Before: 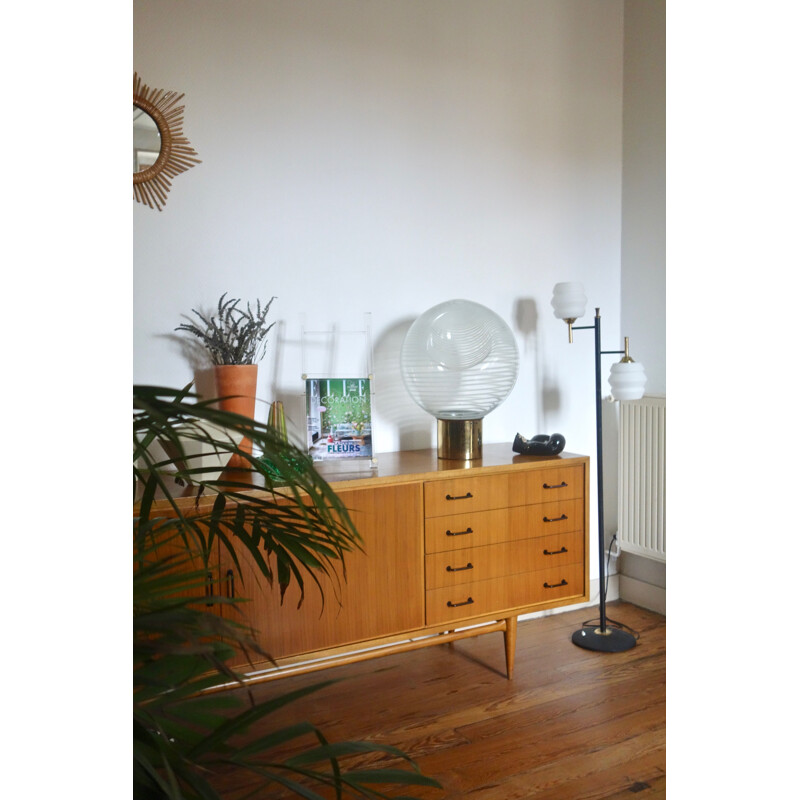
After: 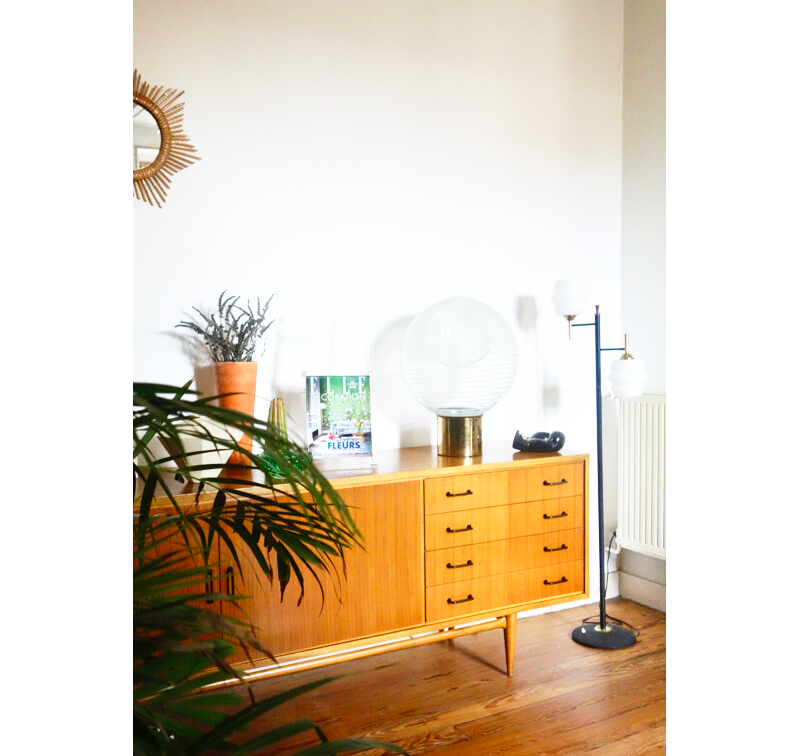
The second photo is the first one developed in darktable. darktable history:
crop: top 0.424%, right 0.264%, bottom 5.034%
contrast equalizer: octaves 7, y [[0.5 ×6], [0.5 ×6], [0.975, 0.964, 0.925, 0.865, 0.793, 0.721], [0 ×6], [0 ×6]]
base curve: curves: ch0 [(0, 0) (0.012, 0.01) (0.073, 0.168) (0.31, 0.711) (0.645, 0.957) (1, 1)], preserve colors none
